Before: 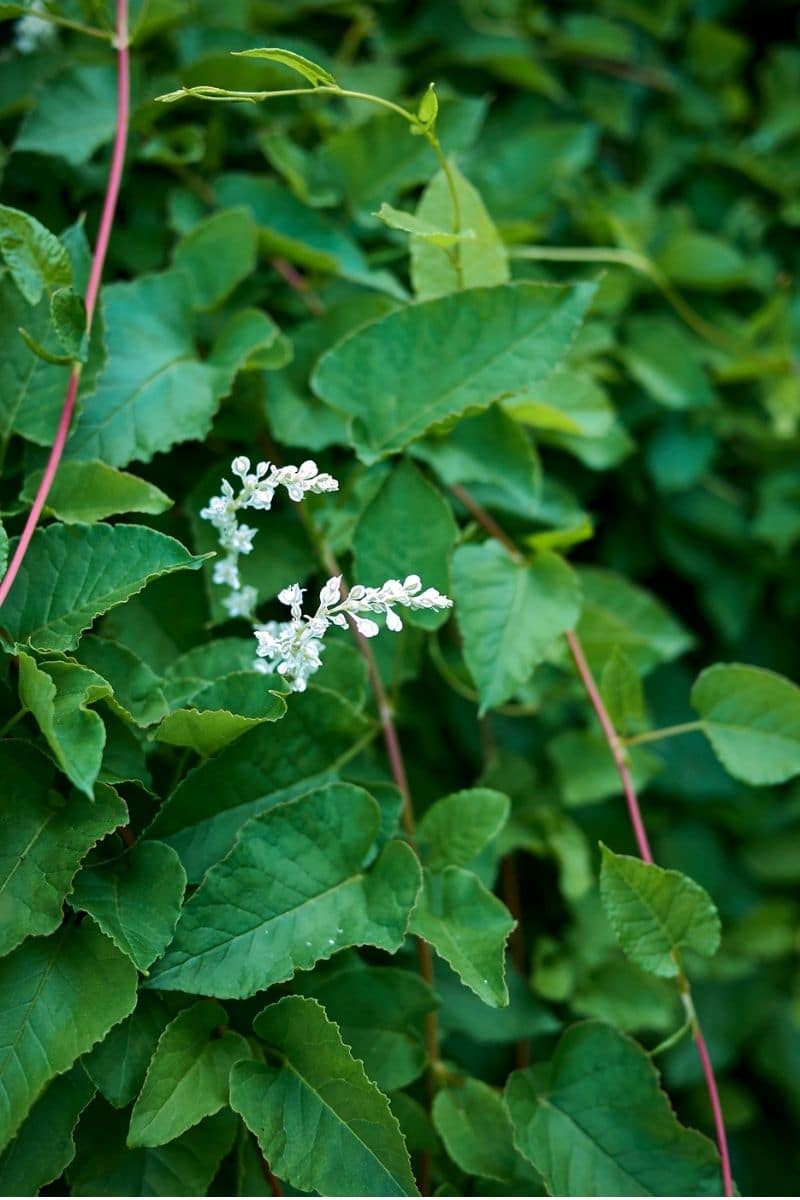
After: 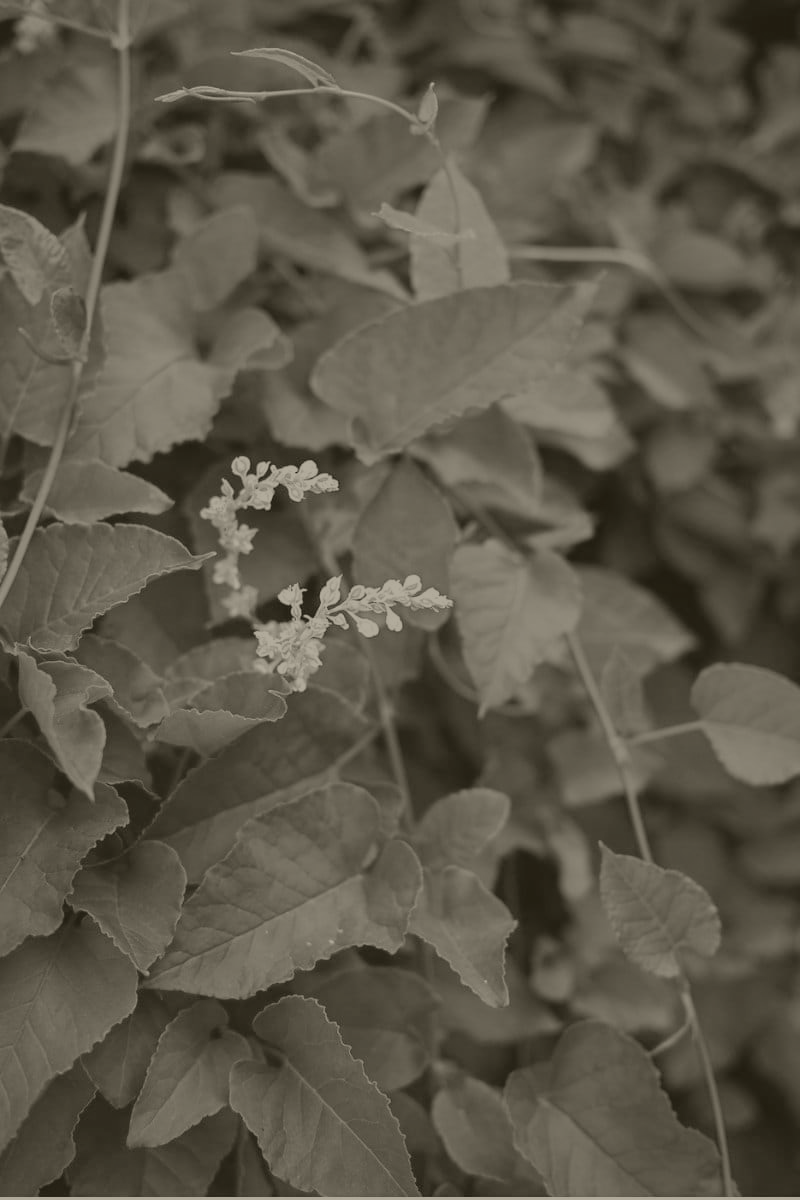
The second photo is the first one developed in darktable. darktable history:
contrast brightness saturation: brightness 0.13
colorize: hue 41.44°, saturation 22%, source mix 60%, lightness 10.61%
